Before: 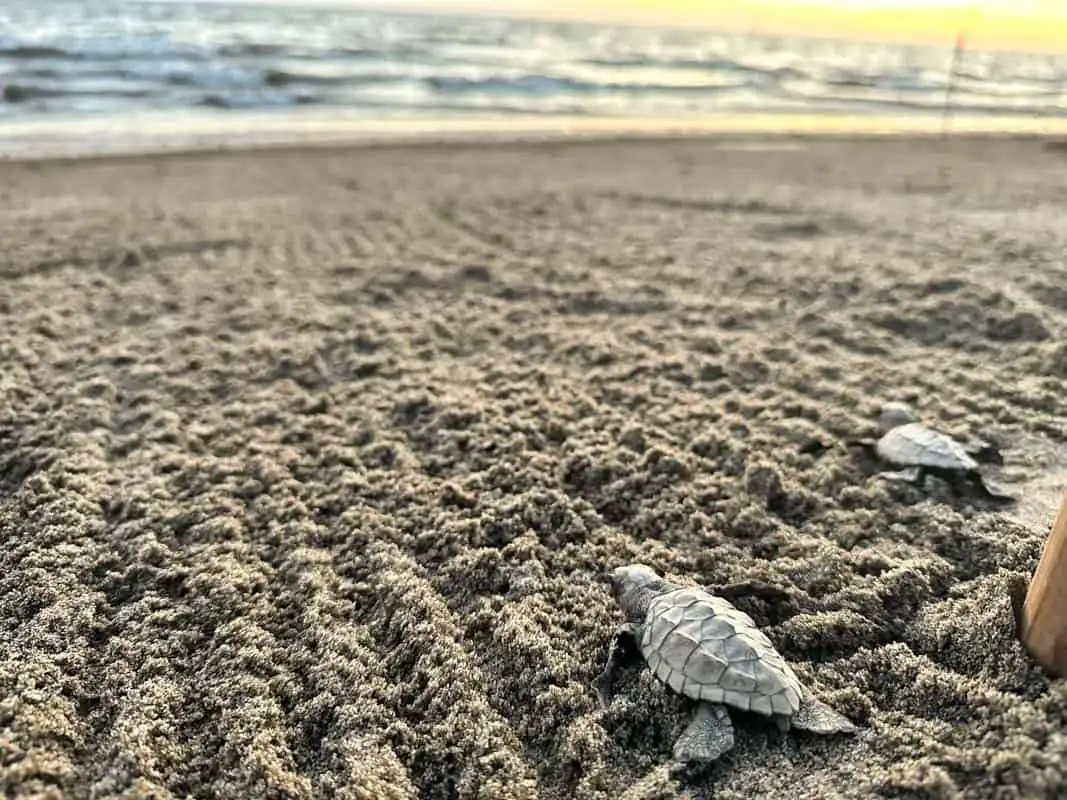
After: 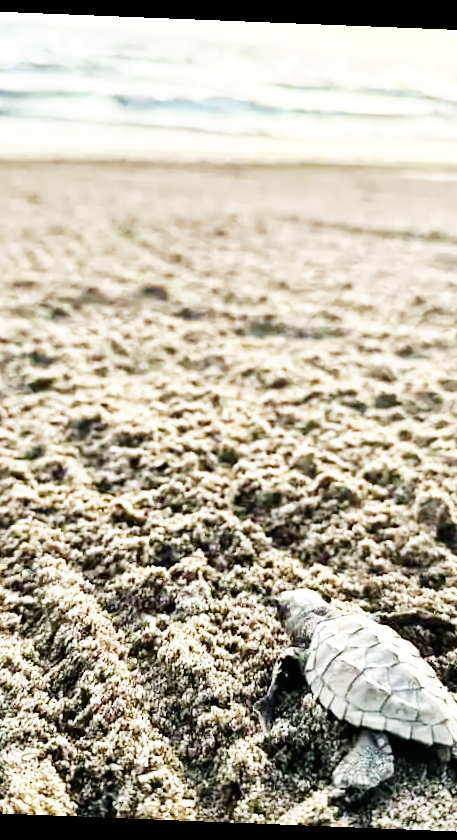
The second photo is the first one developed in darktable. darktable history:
crop: left 31.229%, right 27.105%
base curve: curves: ch0 [(0, 0) (0.007, 0.004) (0.027, 0.03) (0.046, 0.07) (0.207, 0.54) (0.442, 0.872) (0.673, 0.972) (1, 1)], preserve colors none
rotate and perspective: rotation 2.27°, automatic cropping off
